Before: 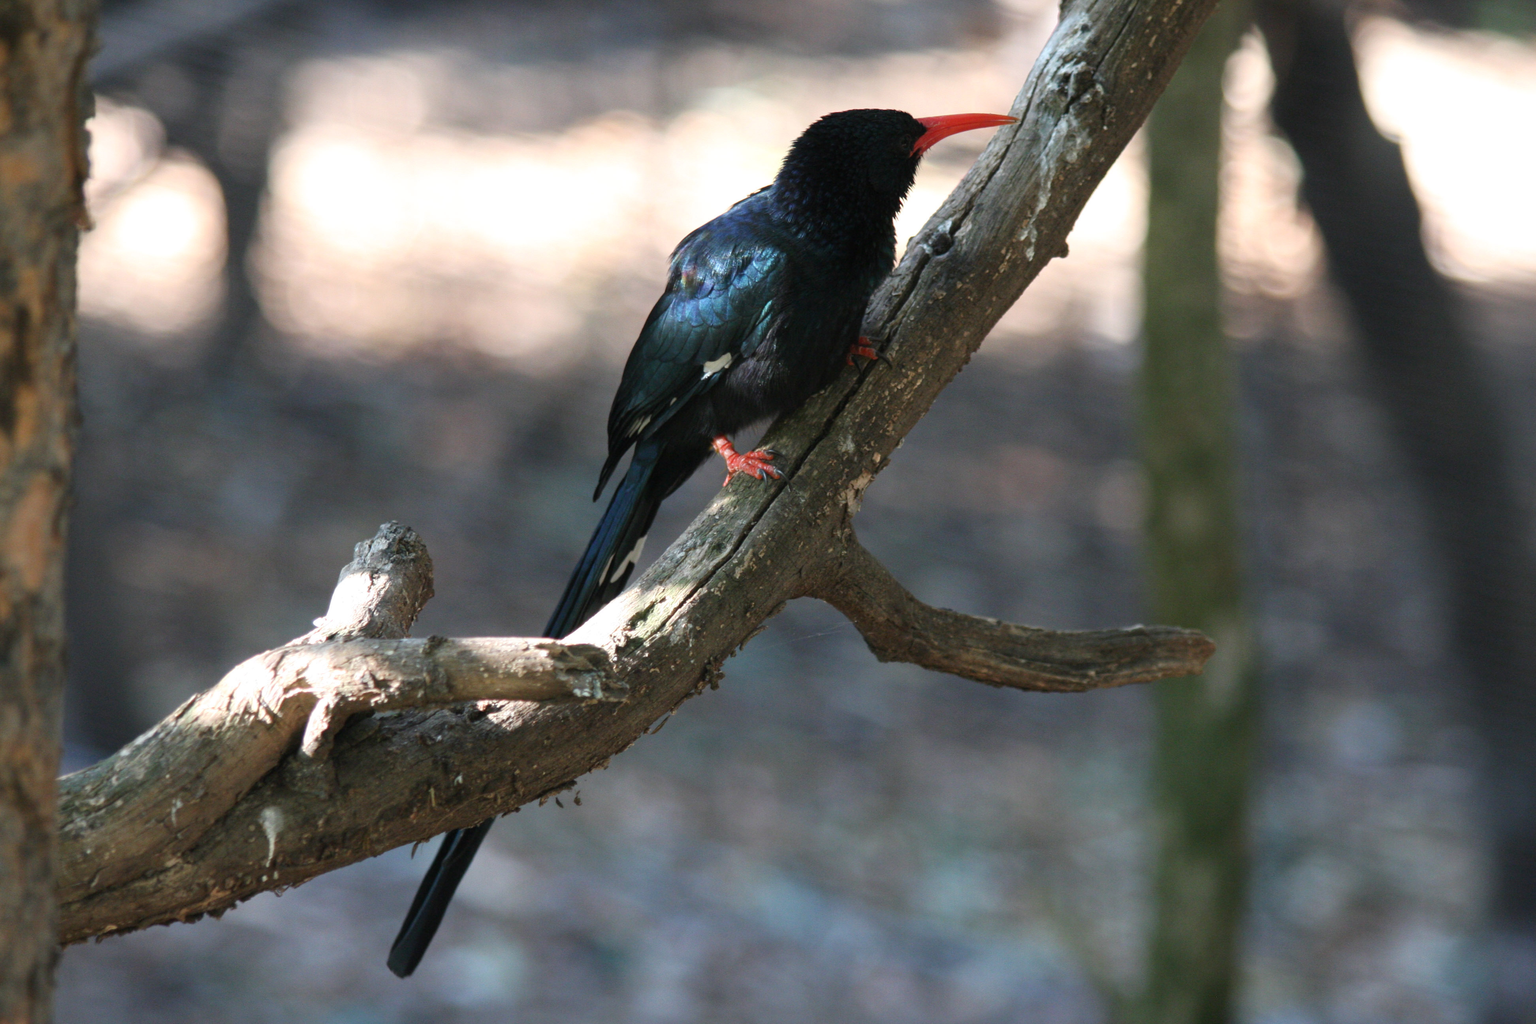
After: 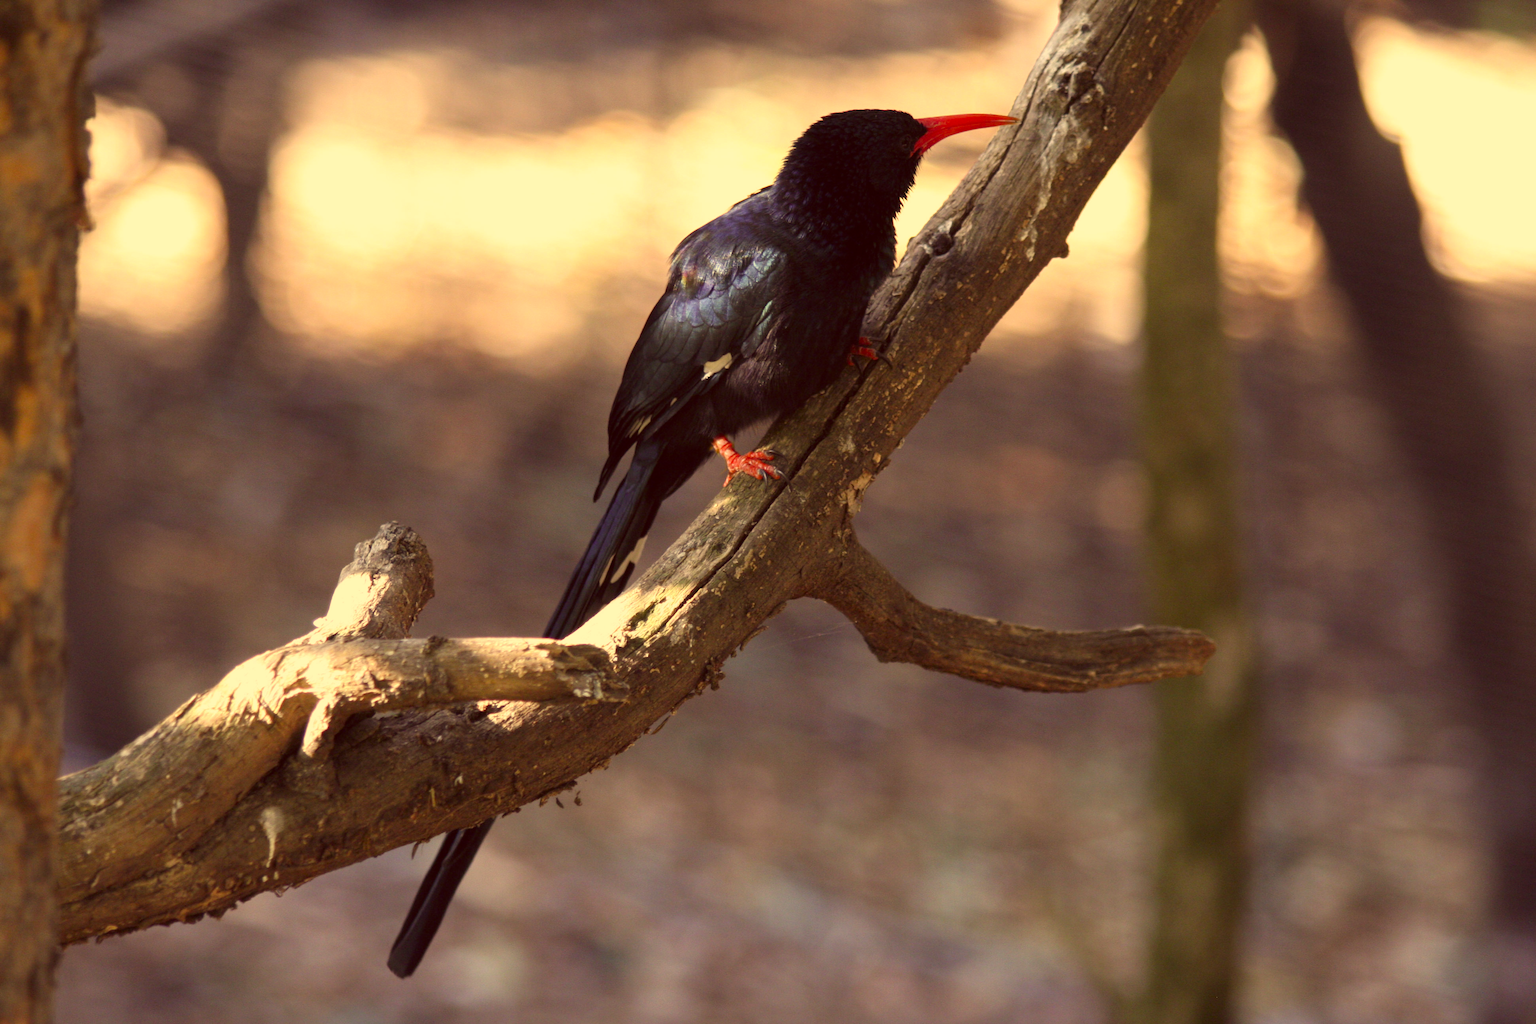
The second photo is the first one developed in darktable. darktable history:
color correction: highlights a* 10.14, highlights b* 39.04, shadows a* 14.59, shadows b* 3.12
